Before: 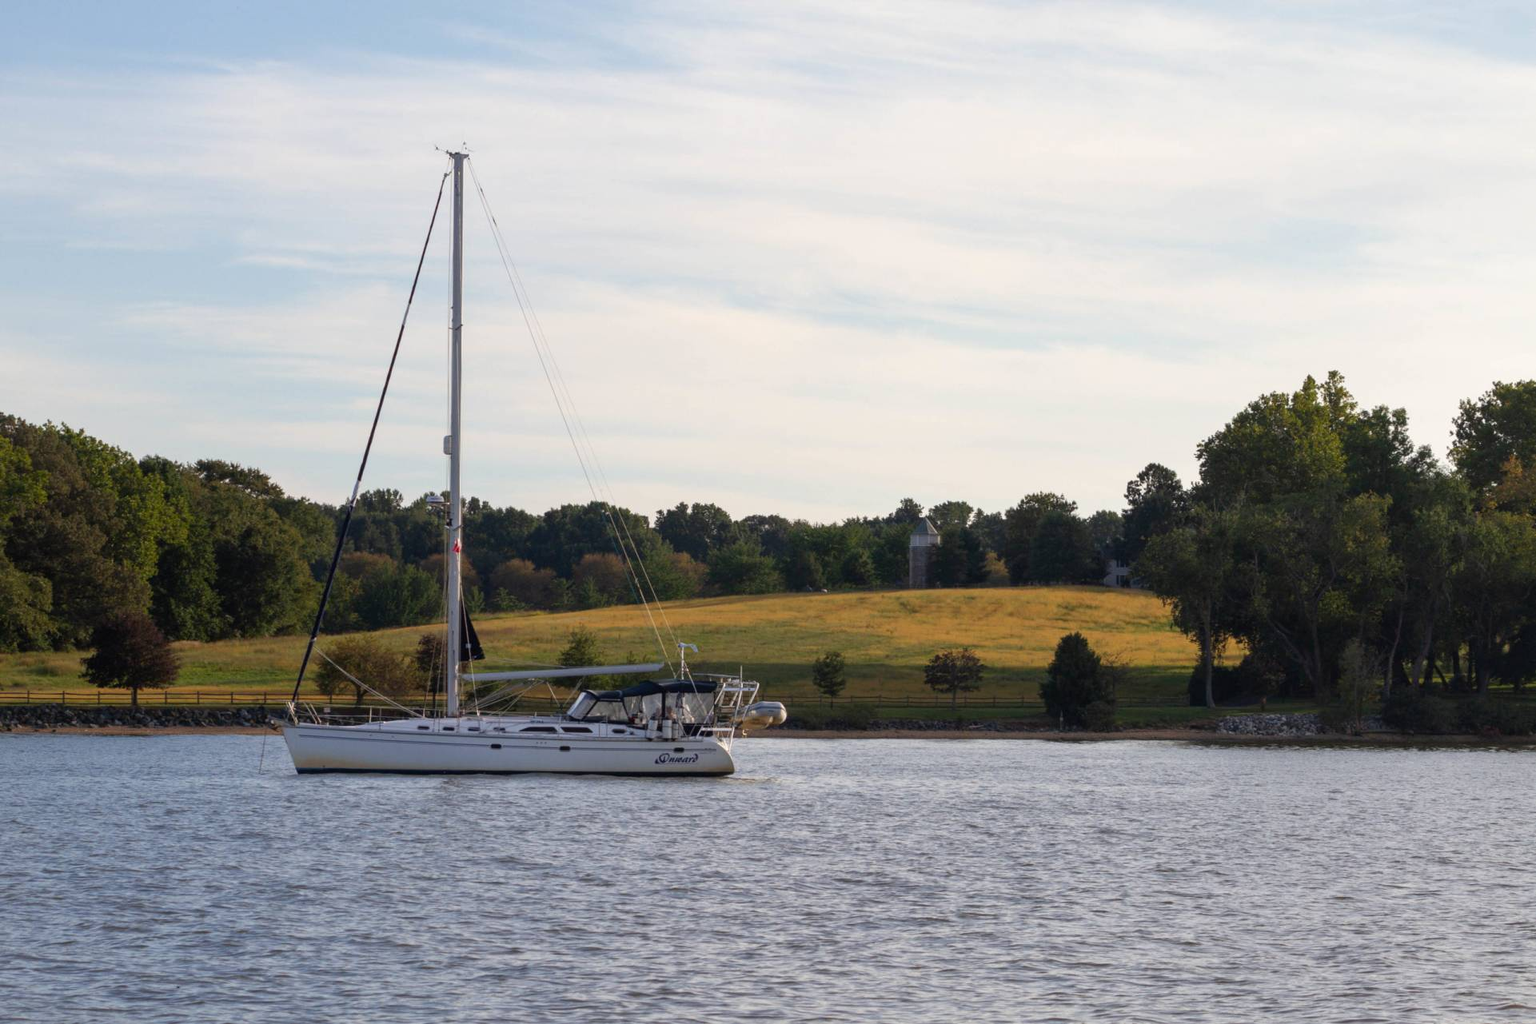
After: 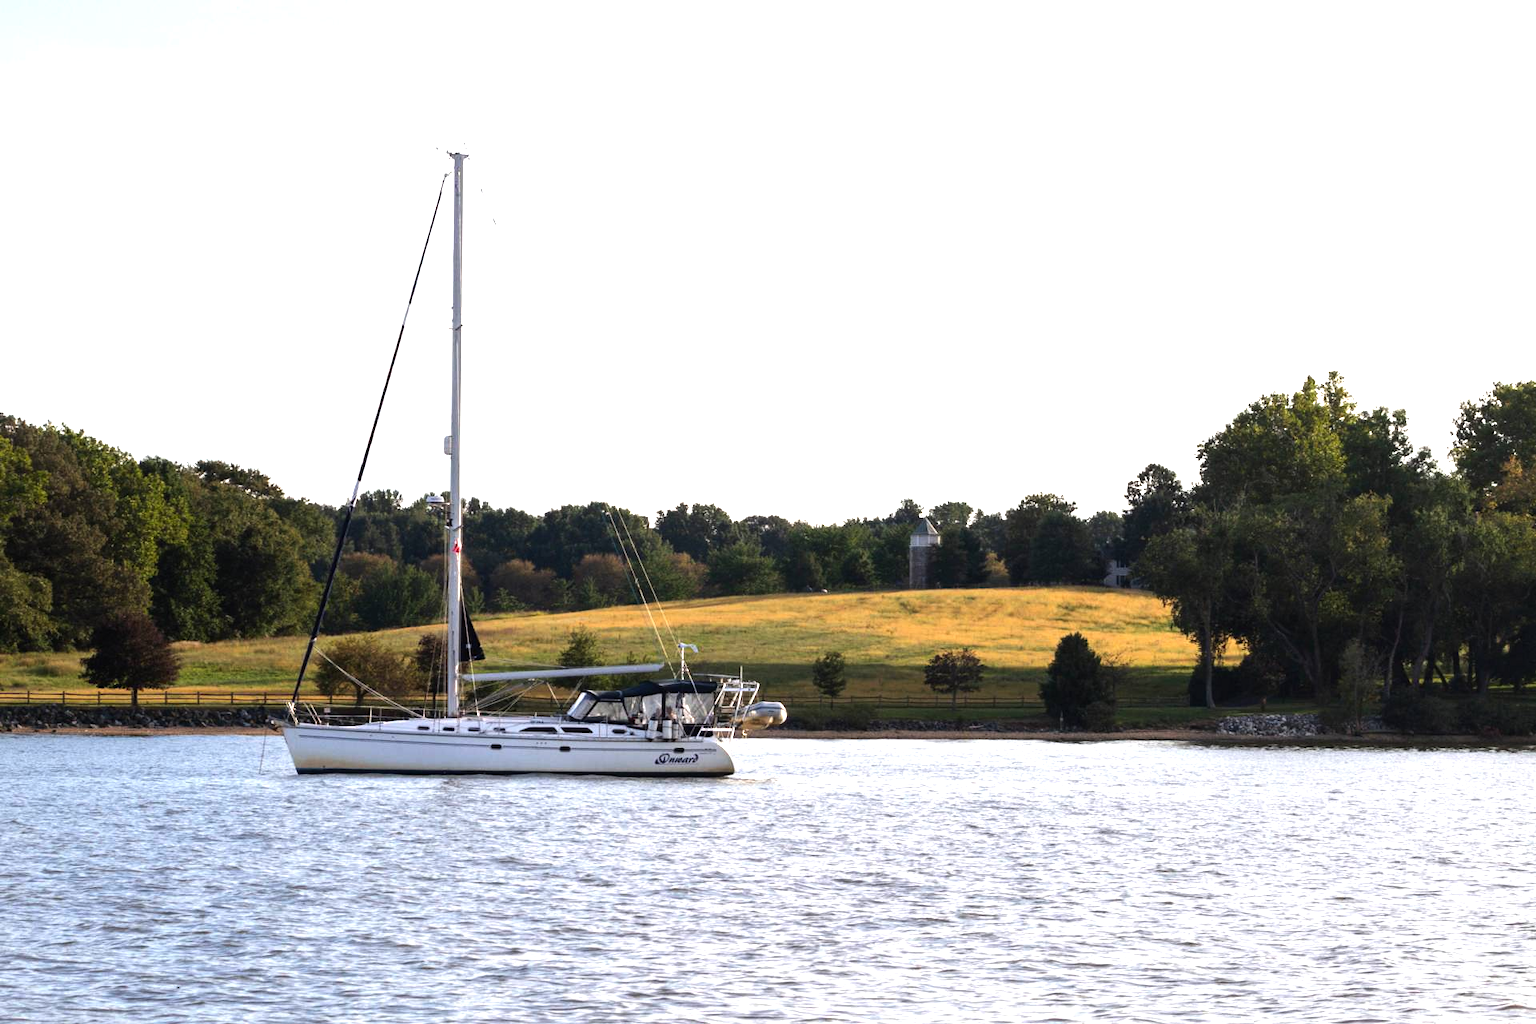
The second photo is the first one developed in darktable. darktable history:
exposure: black level correction 0, exposure 0.7 EV, compensate exposure bias true, compensate highlight preservation false
tone equalizer: -8 EV -0.75 EV, -7 EV -0.7 EV, -6 EV -0.6 EV, -5 EV -0.4 EV, -3 EV 0.4 EV, -2 EV 0.6 EV, -1 EV 0.7 EV, +0 EV 0.75 EV, edges refinement/feathering 500, mask exposure compensation -1.57 EV, preserve details no
